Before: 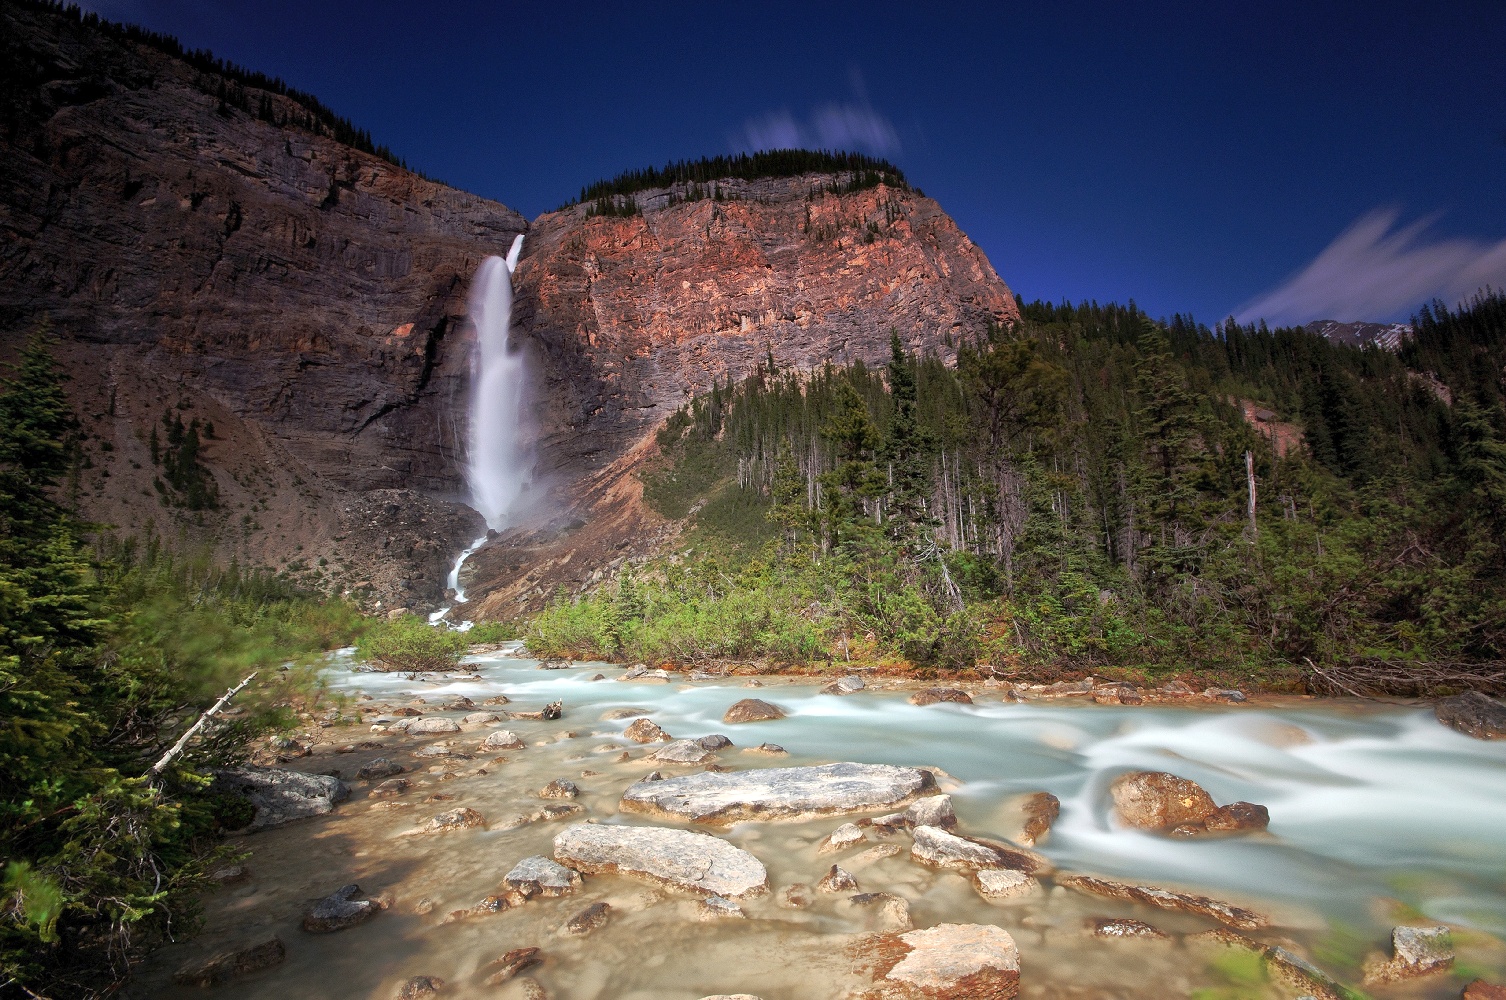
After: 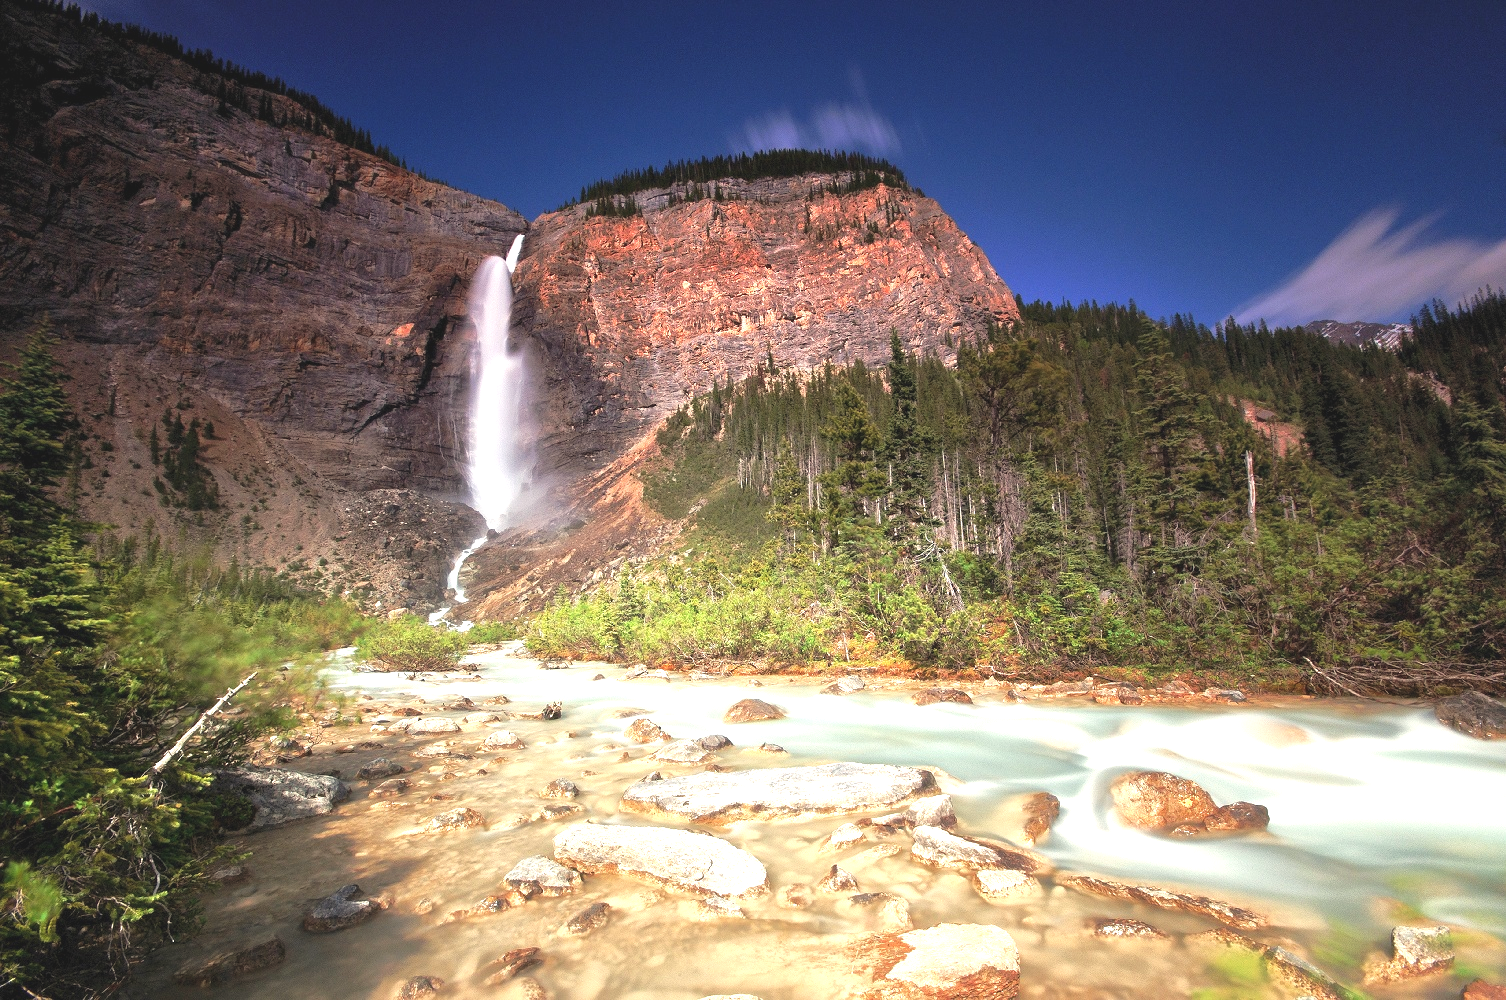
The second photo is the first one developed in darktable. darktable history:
exposure: black level correction -0.005, exposure 1 EV, compensate highlight preservation false
white balance: red 1.045, blue 0.932
